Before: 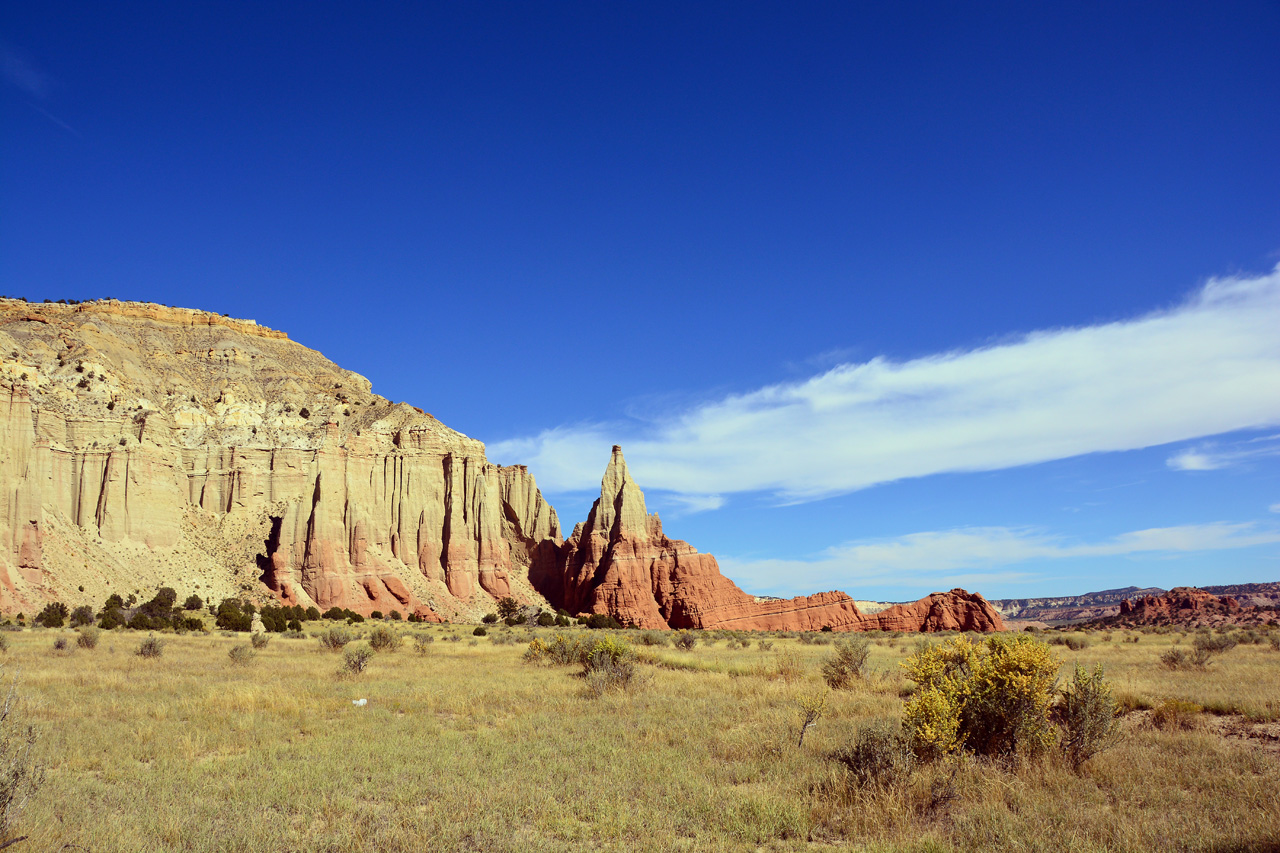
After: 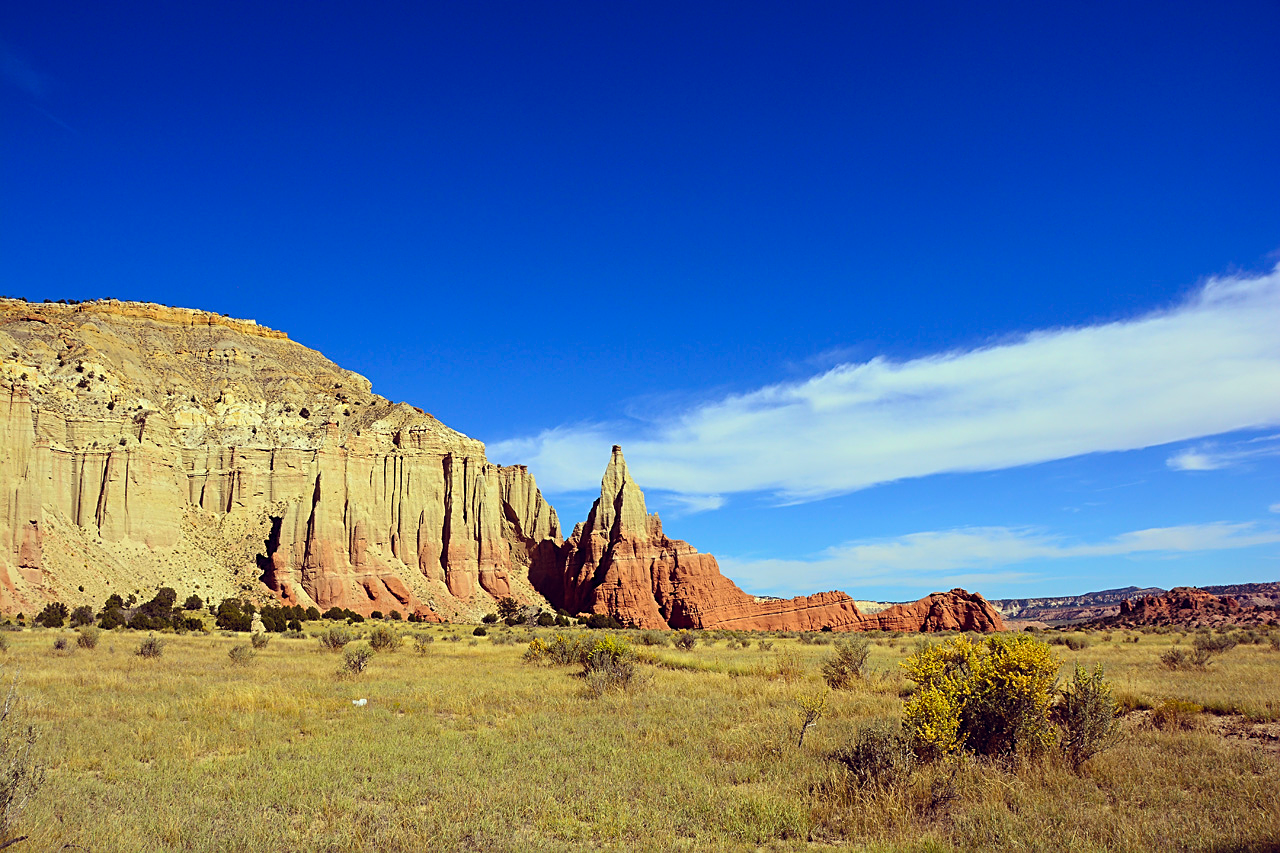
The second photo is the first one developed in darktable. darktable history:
sharpen: on, module defaults
color balance rgb: power › luminance -3.848%, power › hue 141.27°, global offset › chroma 0.091%, global offset › hue 250.84°, linear chroma grading › global chroma 10.32%, perceptual saturation grading › global saturation 0.475%, global vibrance 24.864%
